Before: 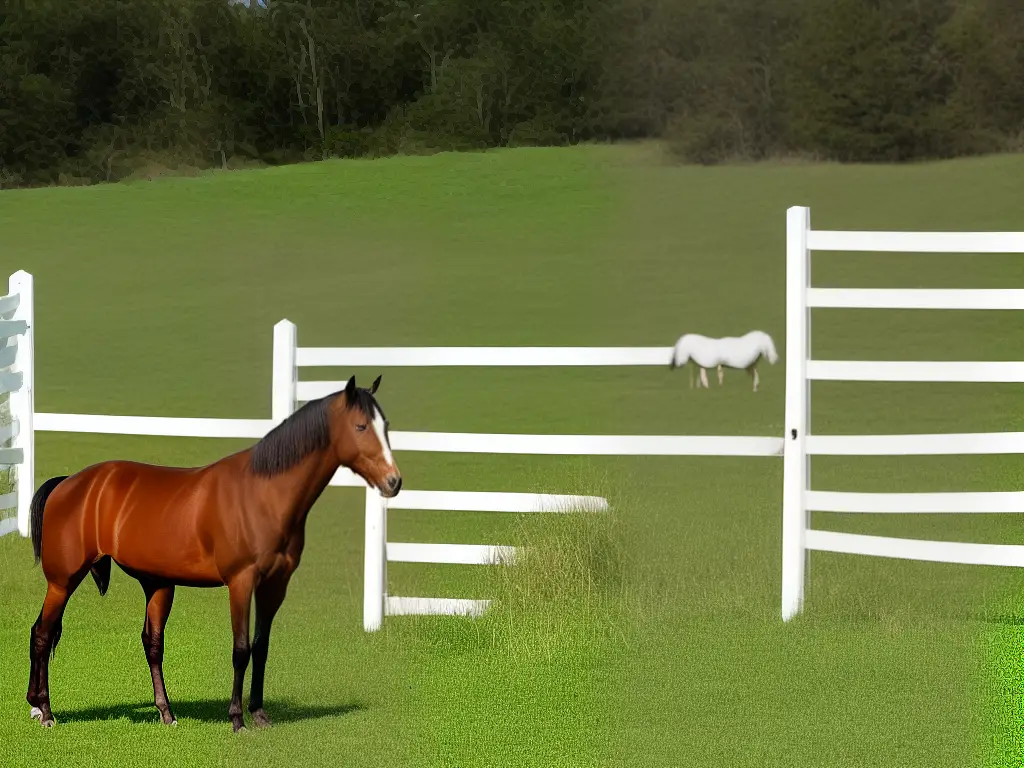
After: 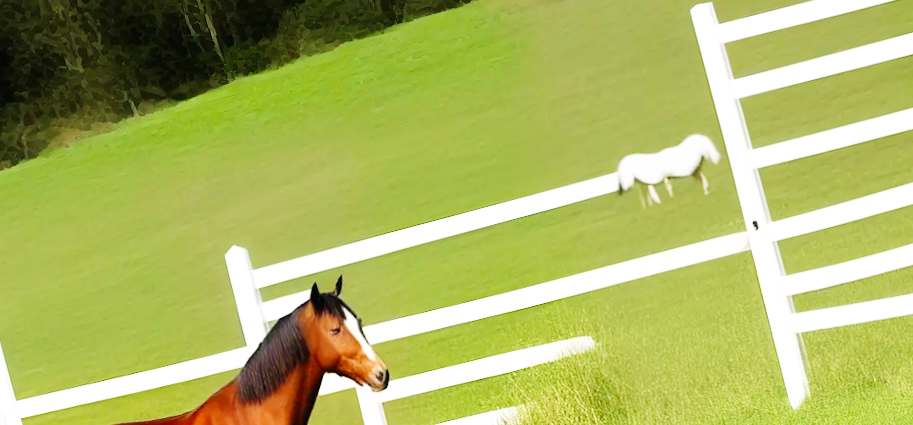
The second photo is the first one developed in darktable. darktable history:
rotate and perspective: rotation -14.8°, crop left 0.1, crop right 0.903, crop top 0.25, crop bottom 0.748
base curve: curves: ch0 [(0, 0.003) (0.001, 0.002) (0.006, 0.004) (0.02, 0.022) (0.048, 0.086) (0.094, 0.234) (0.162, 0.431) (0.258, 0.629) (0.385, 0.8) (0.548, 0.918) (0.751, 0.988) (1, 1)], preserve colors none
crop and rotate: angle 0.2°, left 0.275%, right 3.127%, bottom 14.18%
velvia: on, module defaults
